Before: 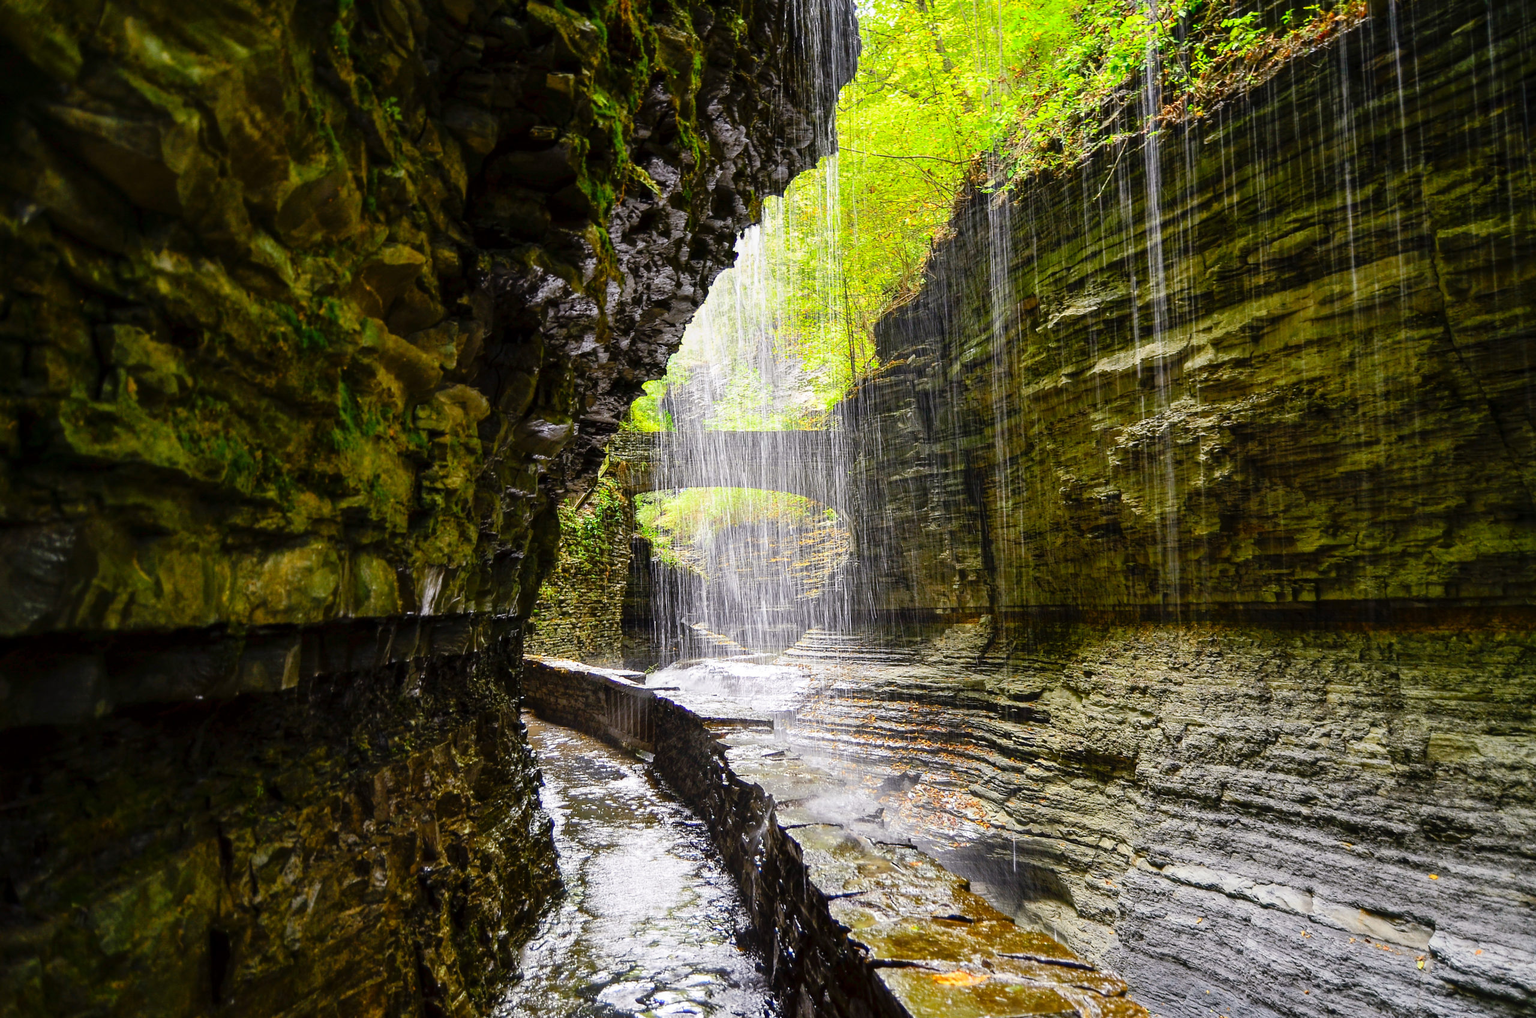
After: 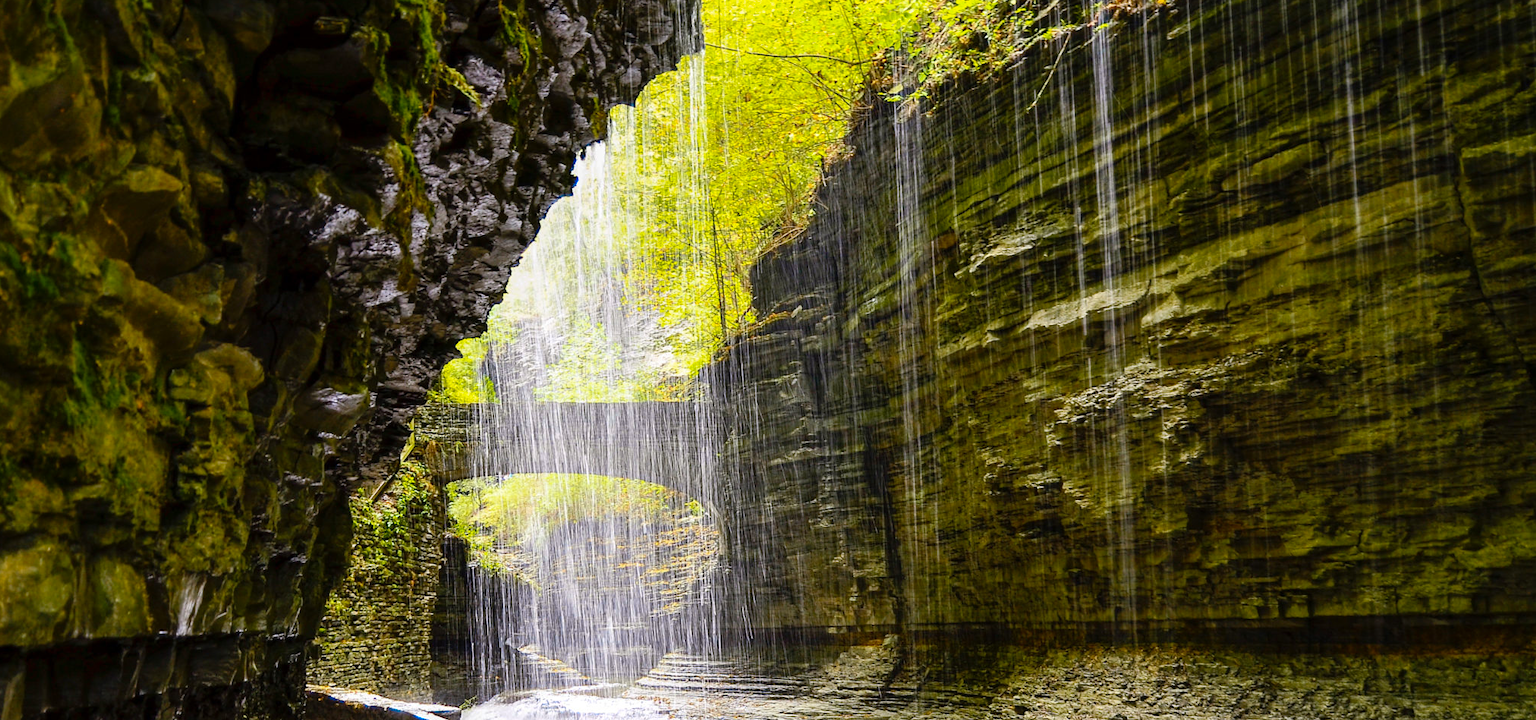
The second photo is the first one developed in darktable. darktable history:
crop: left 18.335%, top 11.126%, right 2.578%, bottom 32.908%
color zones: curves: ch0 [(0.254, 0.492) (0.724, 0.62)]; ch1 [(0.25, 0.528) (0.719, 0.796)]; ch2 [(0, 0.472) (0.25, 0.5) (0.73, 0.184)]
